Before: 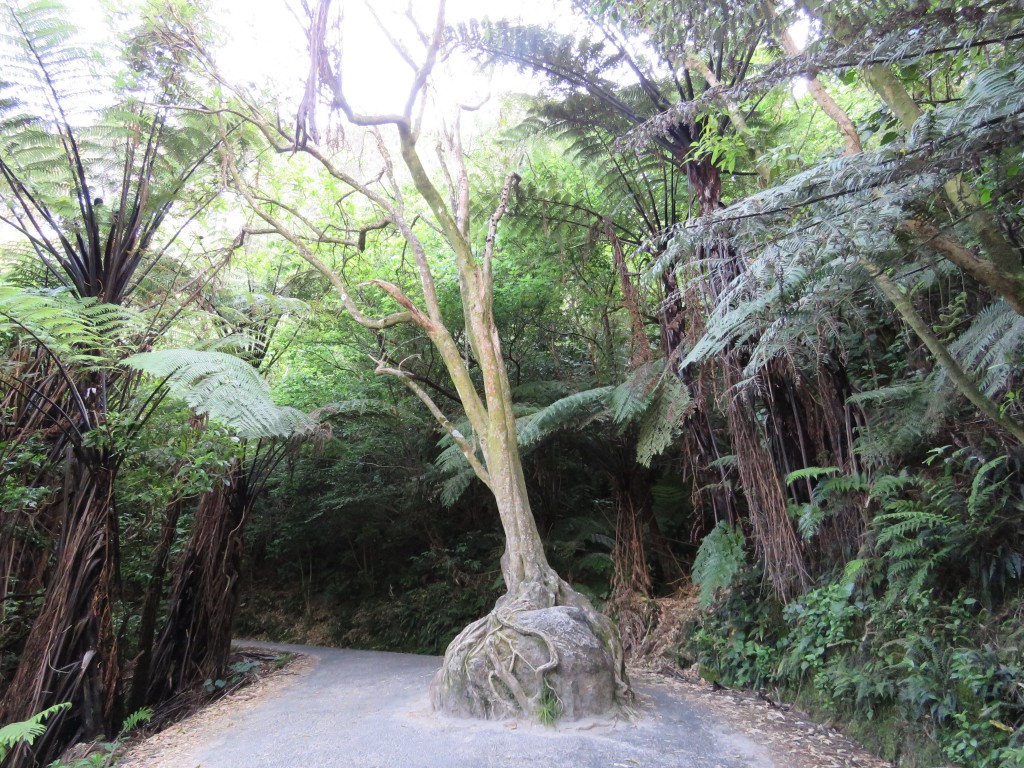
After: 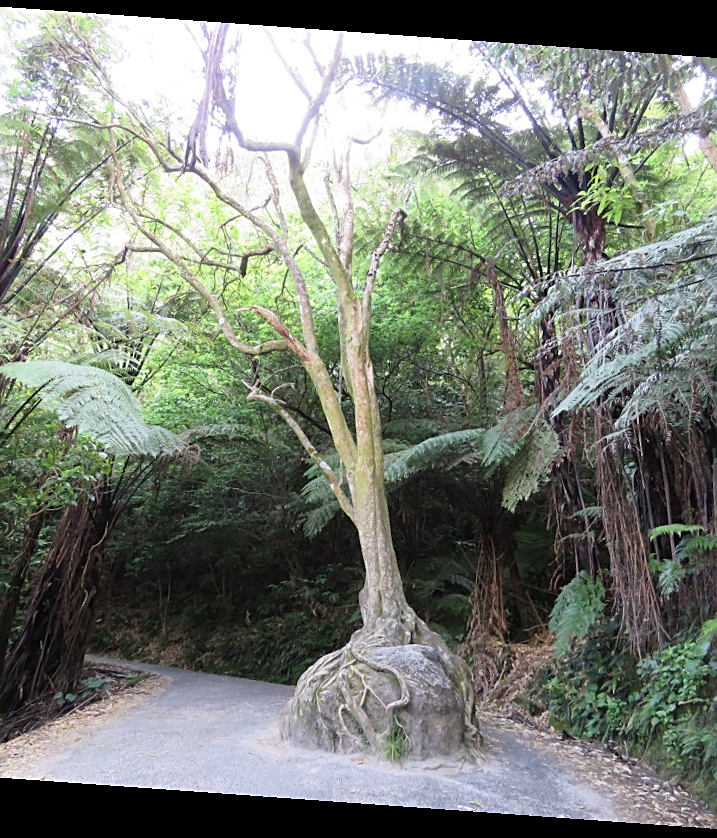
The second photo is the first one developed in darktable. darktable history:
rotate and perspective: rotation 4.1°, automatic cropping off
crop and rotate: left 14.436%, right 18.898%
sharpen: on, module defaults
